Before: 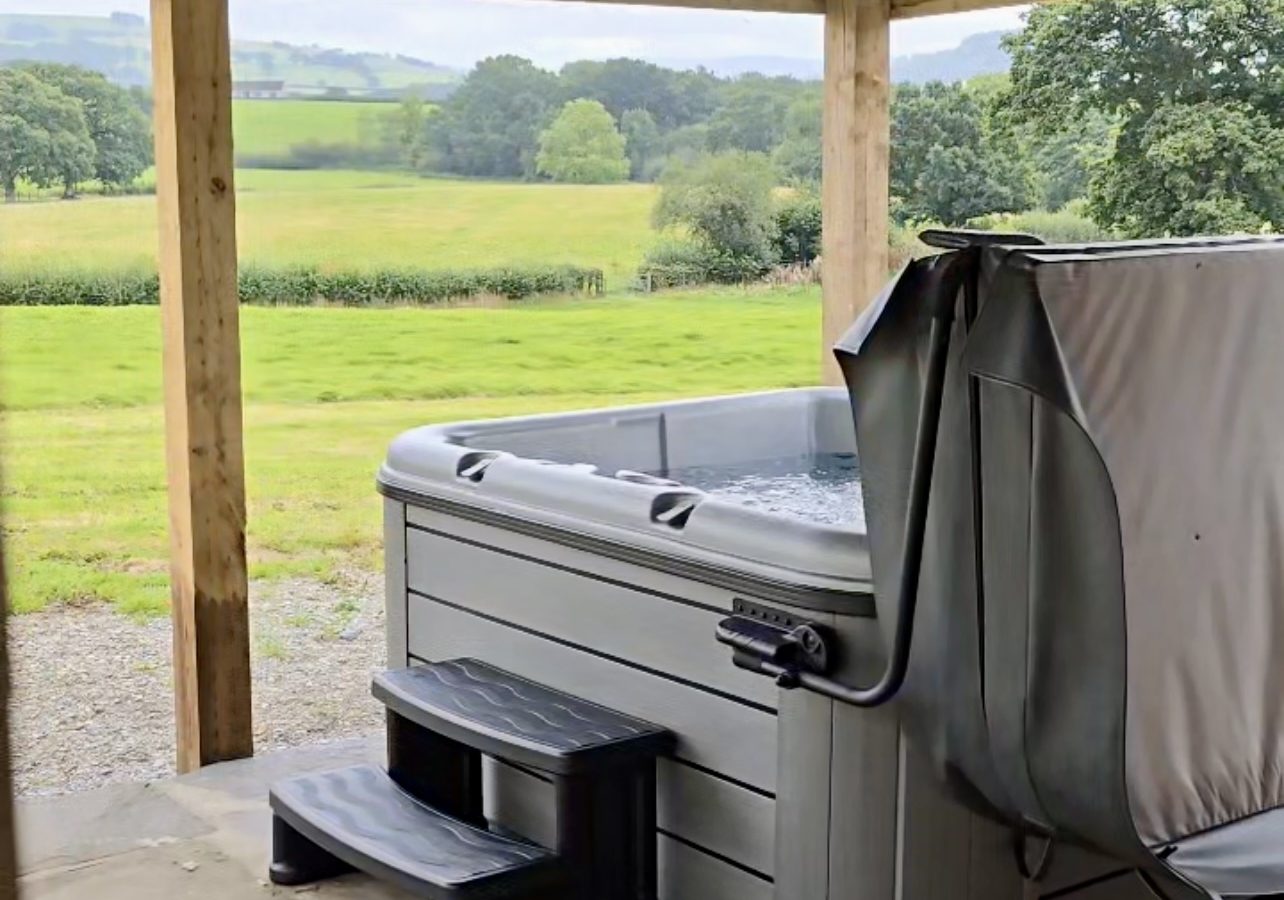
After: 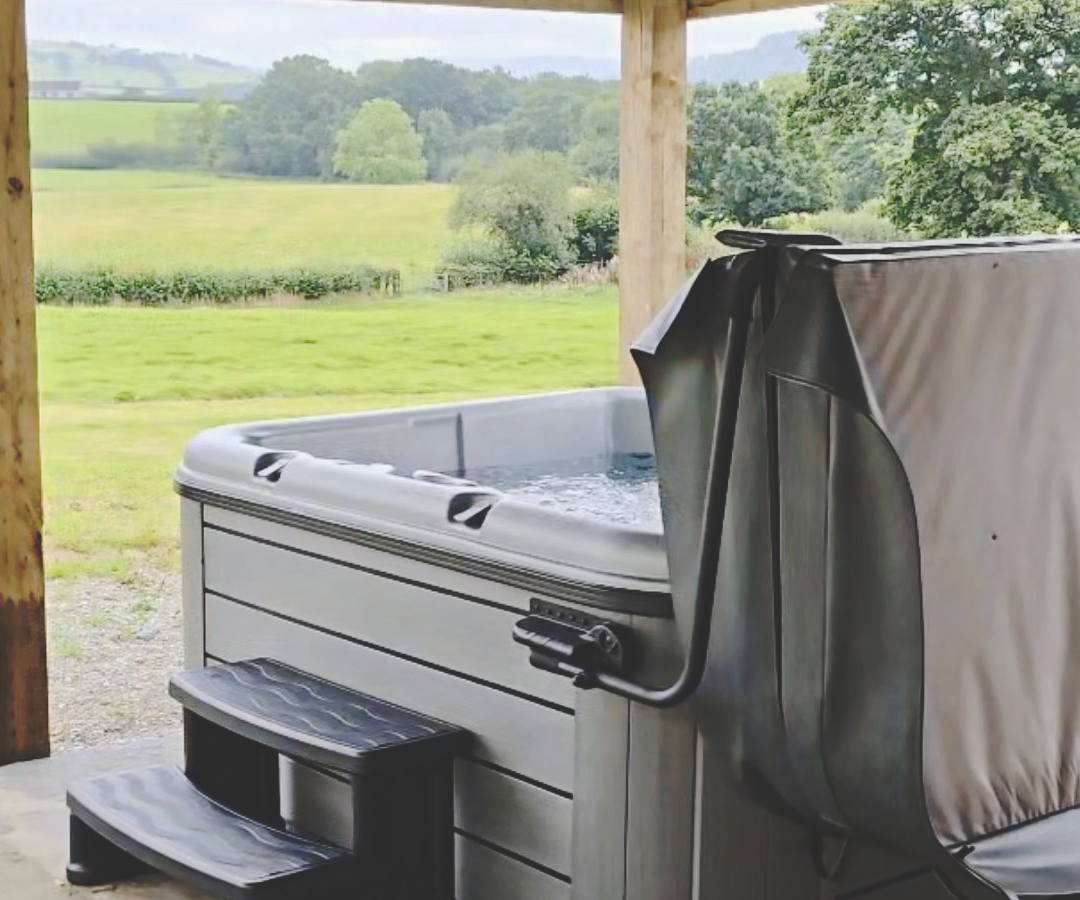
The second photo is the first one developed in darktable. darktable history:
exposure: exposure -0.049 EV, compensate highlight preservation false
crop: left 15.845%
base curve: curves: ch0 [(0, 0.024) (0.055, 0.065) (0.121, 0.166) (0.236, 0.319) (0.693, 0.726) (1, 1)], preserve colors none
